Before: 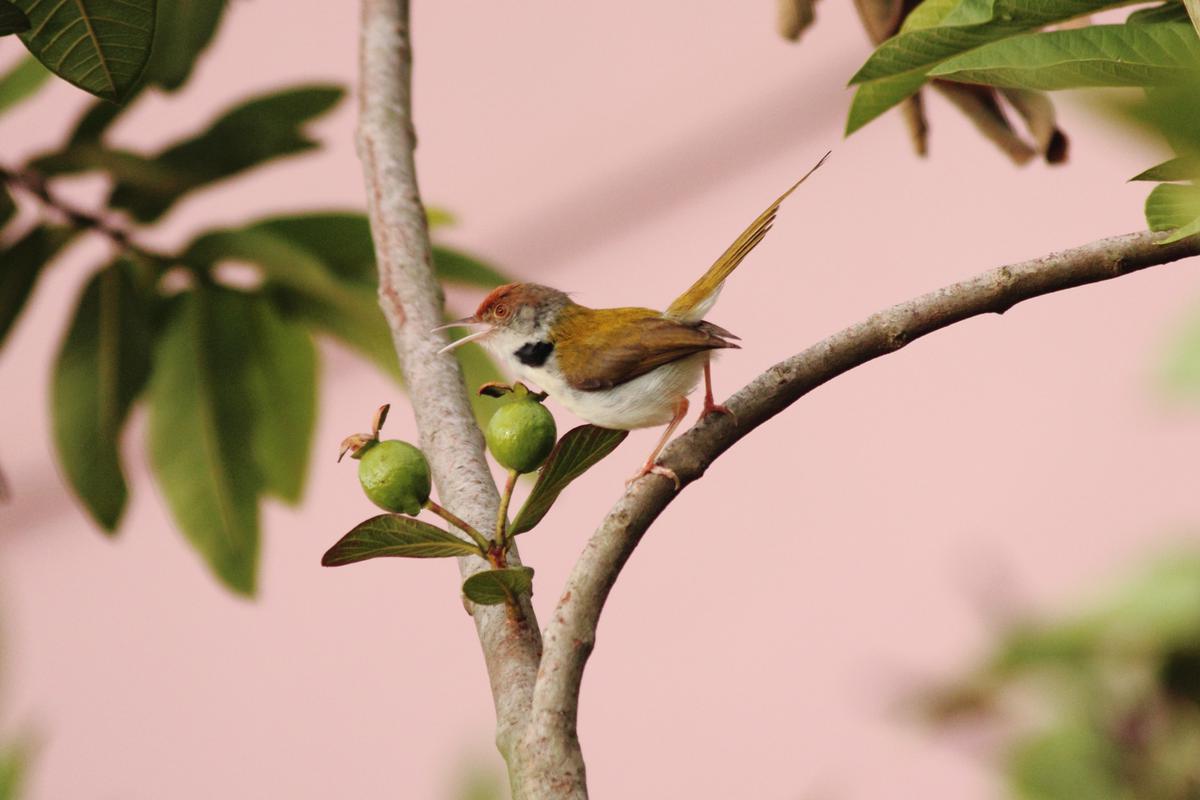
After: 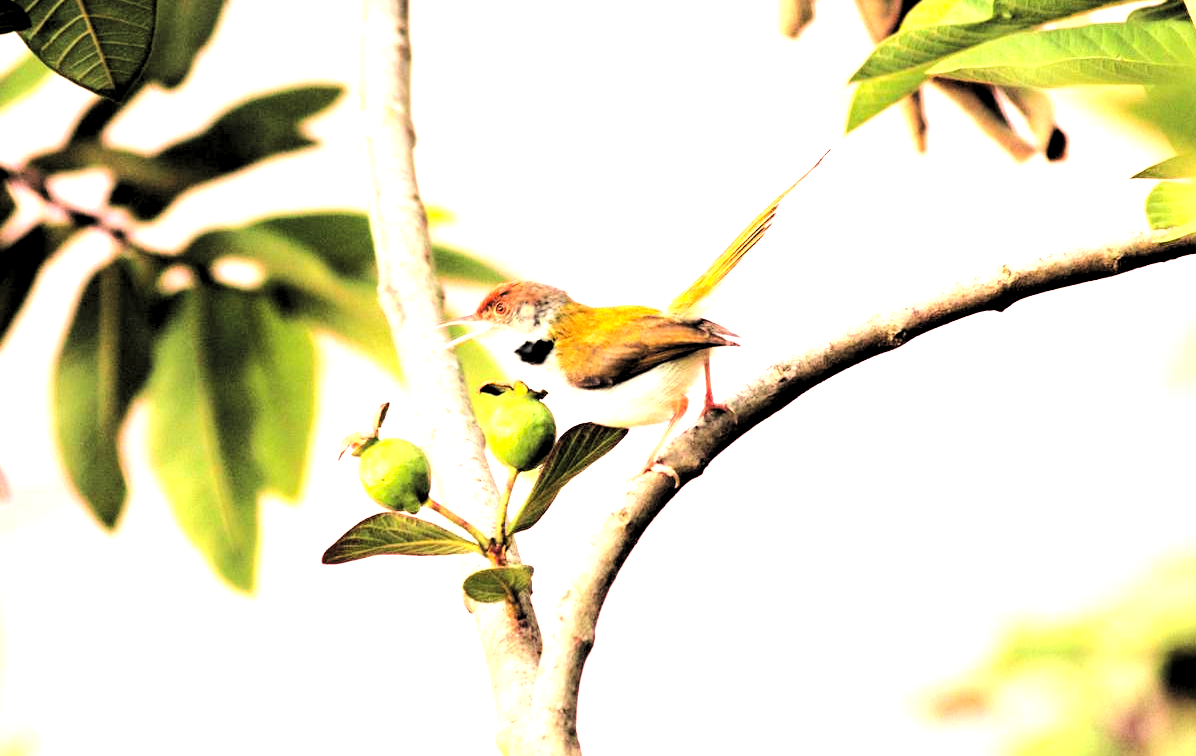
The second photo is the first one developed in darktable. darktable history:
crop: top 0.33%, right 0.257%, bottom 5.099%
exposure: black level correction 0, exposure 1.199 EV, compensate exposure bias true, compensate highlight preservation false
base curve: curves: ch0 [(0, 0) (0.036, 0.025) (0.121, 0.166) (0.206, 0.329) (0.605, 0.79) (1, 1)]
contrast brightness saturation: contrast 0.031, brightness 0.059, saturation 0.131
contrast equalizer: y [[0.5 ×6], [0.5 ×6], [0.5, 0.5, 0.501, 0.545, 0.707, 0.863], [0 ×6], [0 ×6]]
levels: levels [0.182, 0.542, 0.902]
